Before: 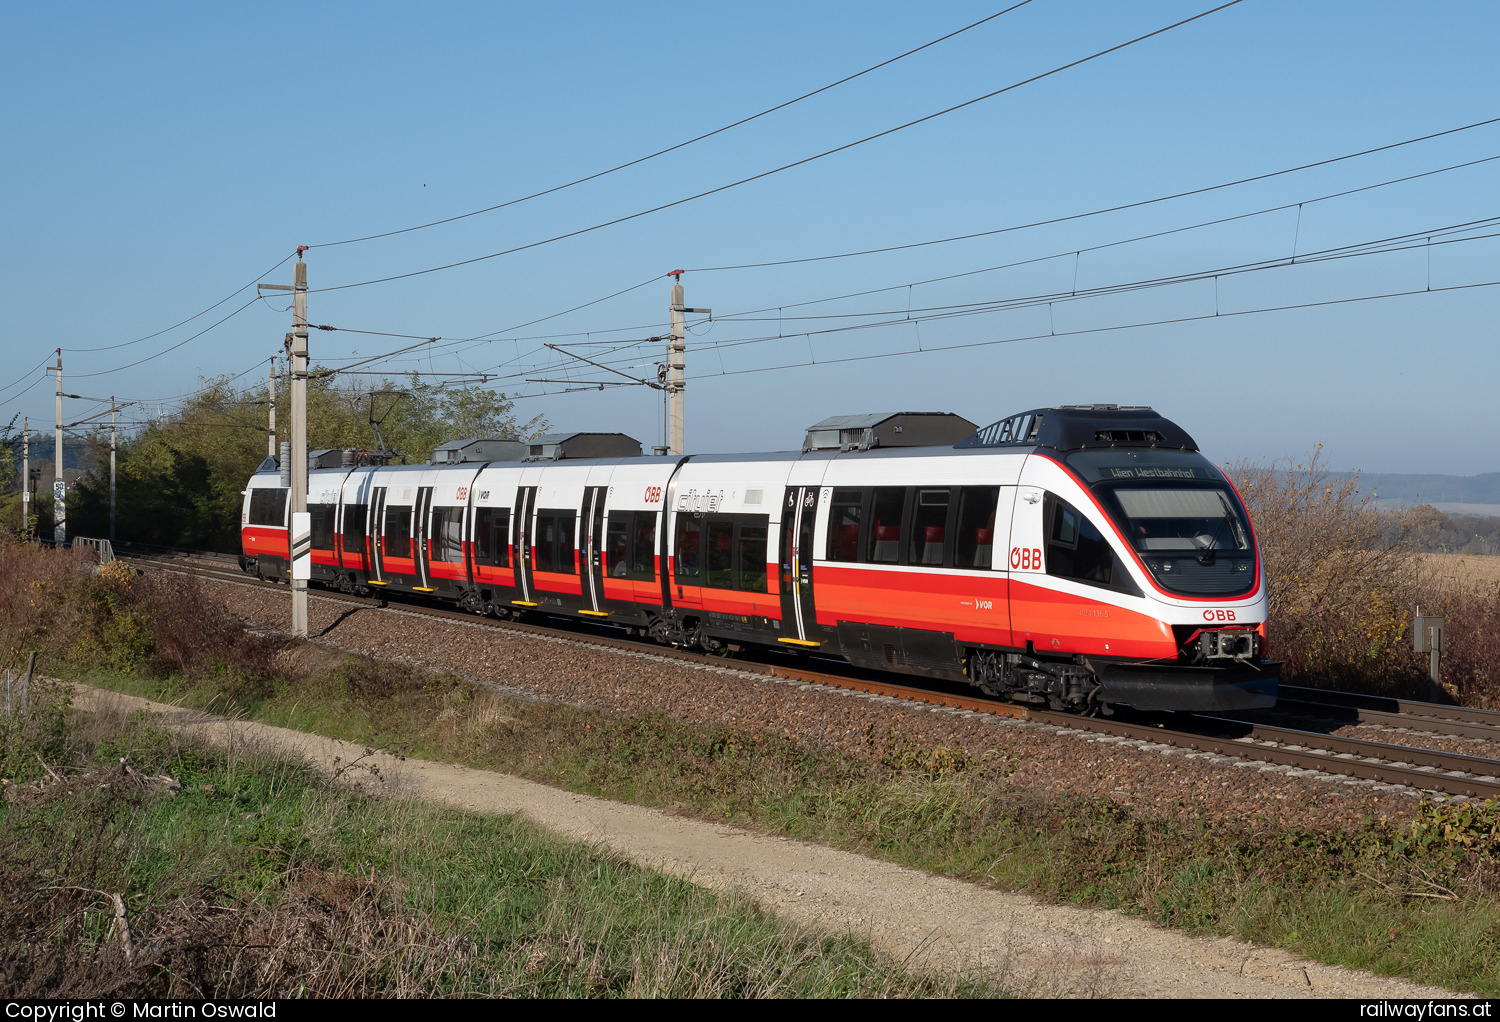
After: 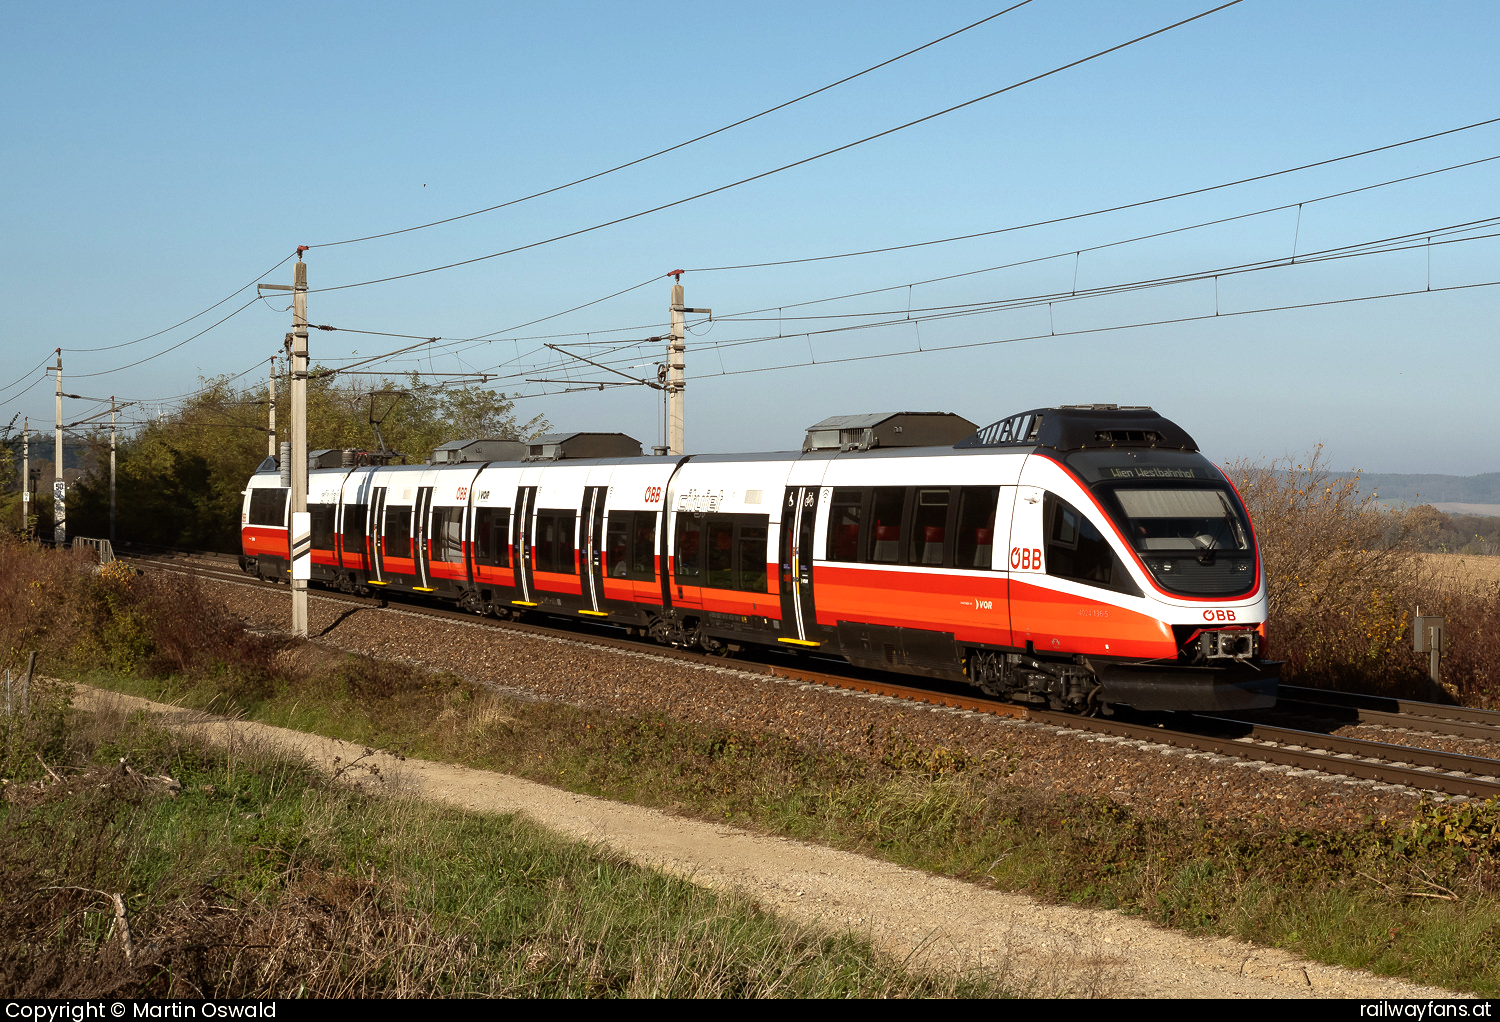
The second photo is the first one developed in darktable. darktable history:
color balance rgb: power › chroma 2.493%, power › hue 67.19°, perceptual saturation grading › global saturation 0.052%, perceptual brilliance grading › highlights 15.857%, perceptual brilliance grading › shadows -13.858%
